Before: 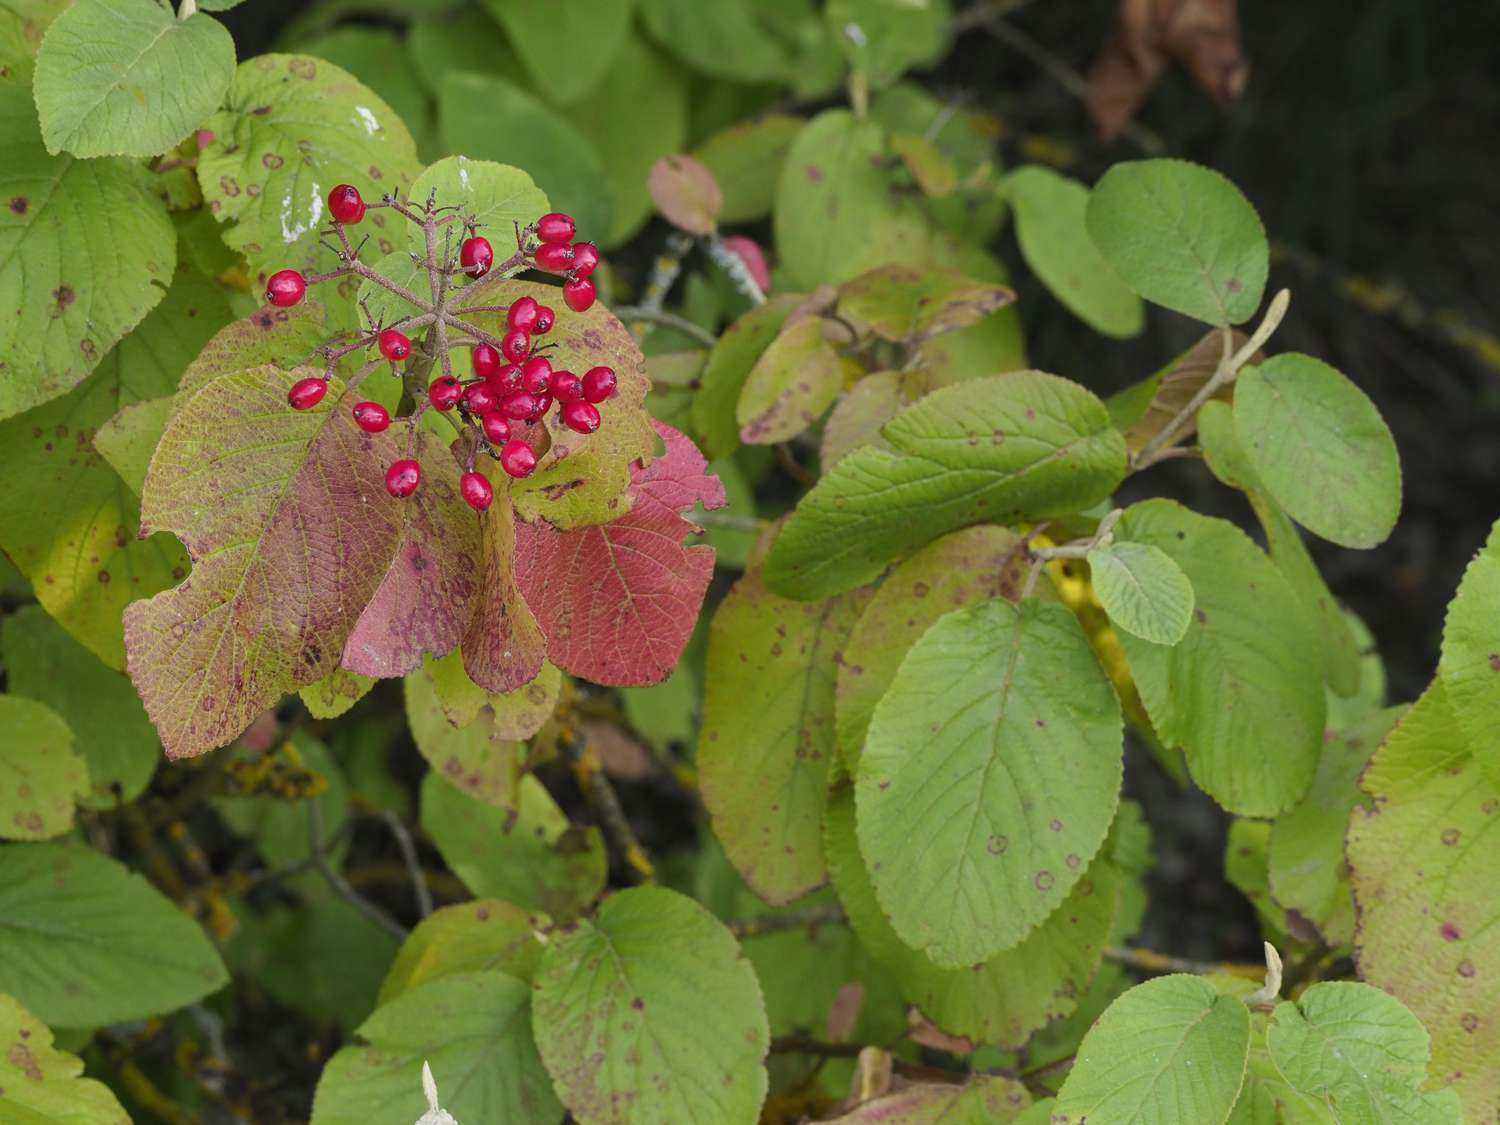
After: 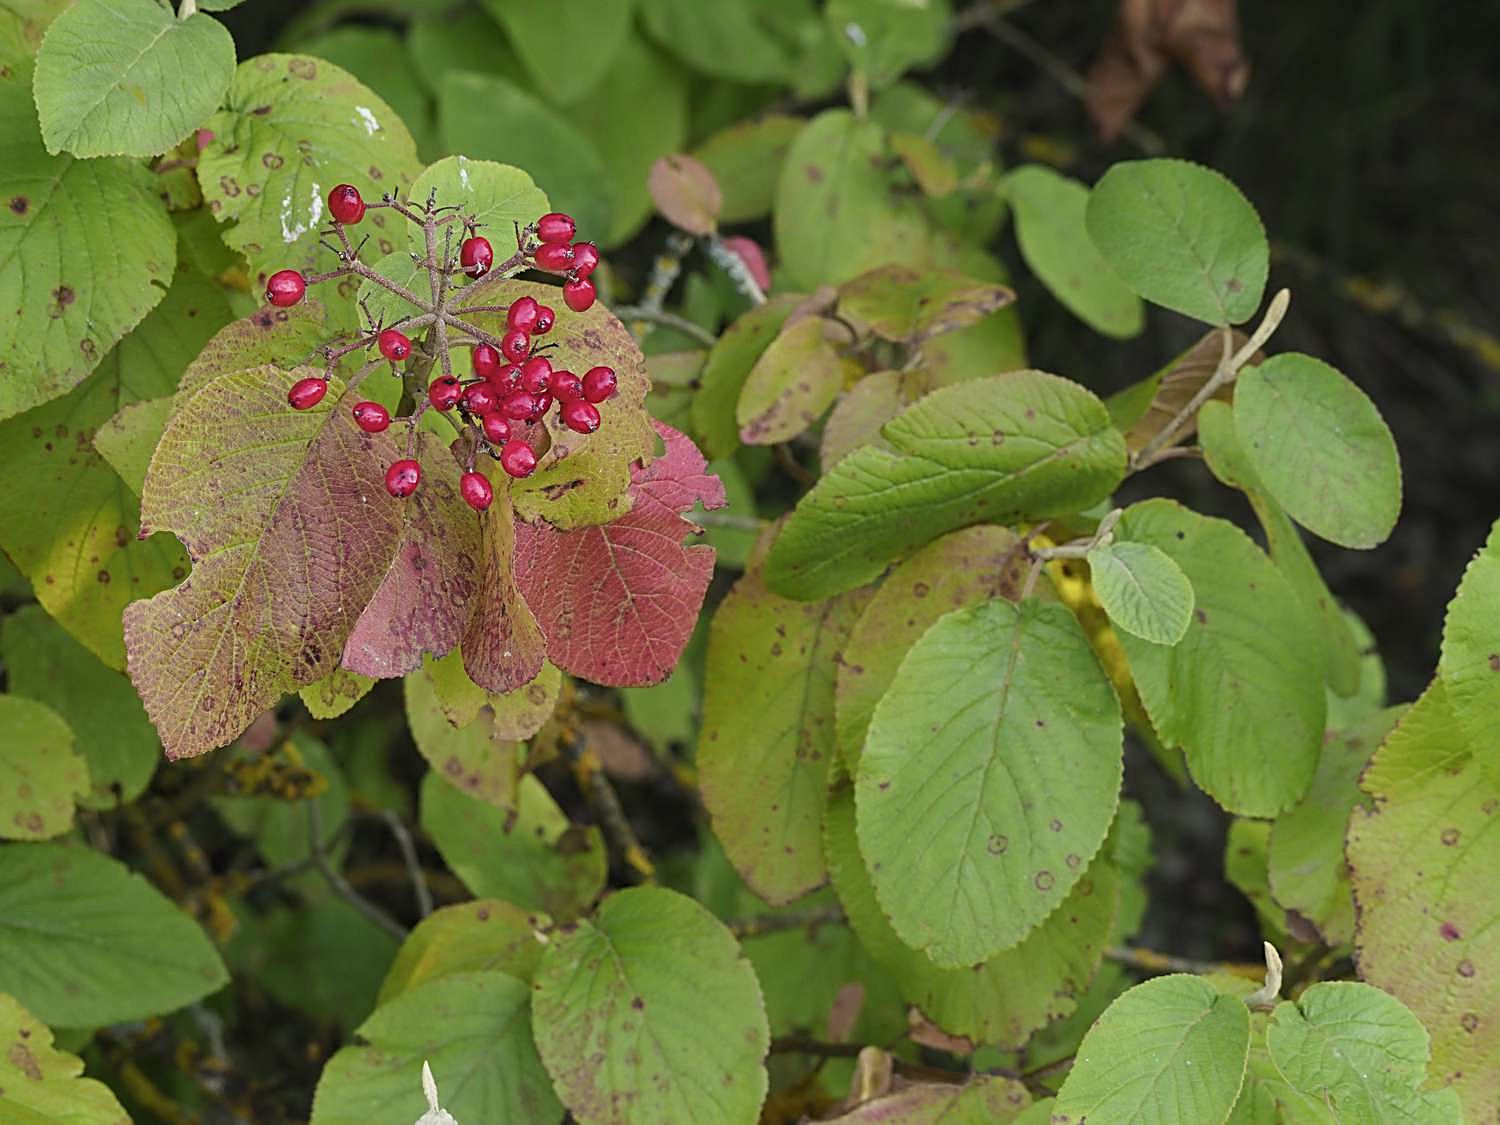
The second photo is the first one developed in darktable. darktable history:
sharpen: radius 2.531, amount 0.628
color zones: curves: ch1 [(0, 0.469) (0.01, 0.469) (0.12, 0.446) (0.248, 0.469) (0.5, 0.5) (0.748, 0.5) (0.99, 0.469) (1, 0.469)]
